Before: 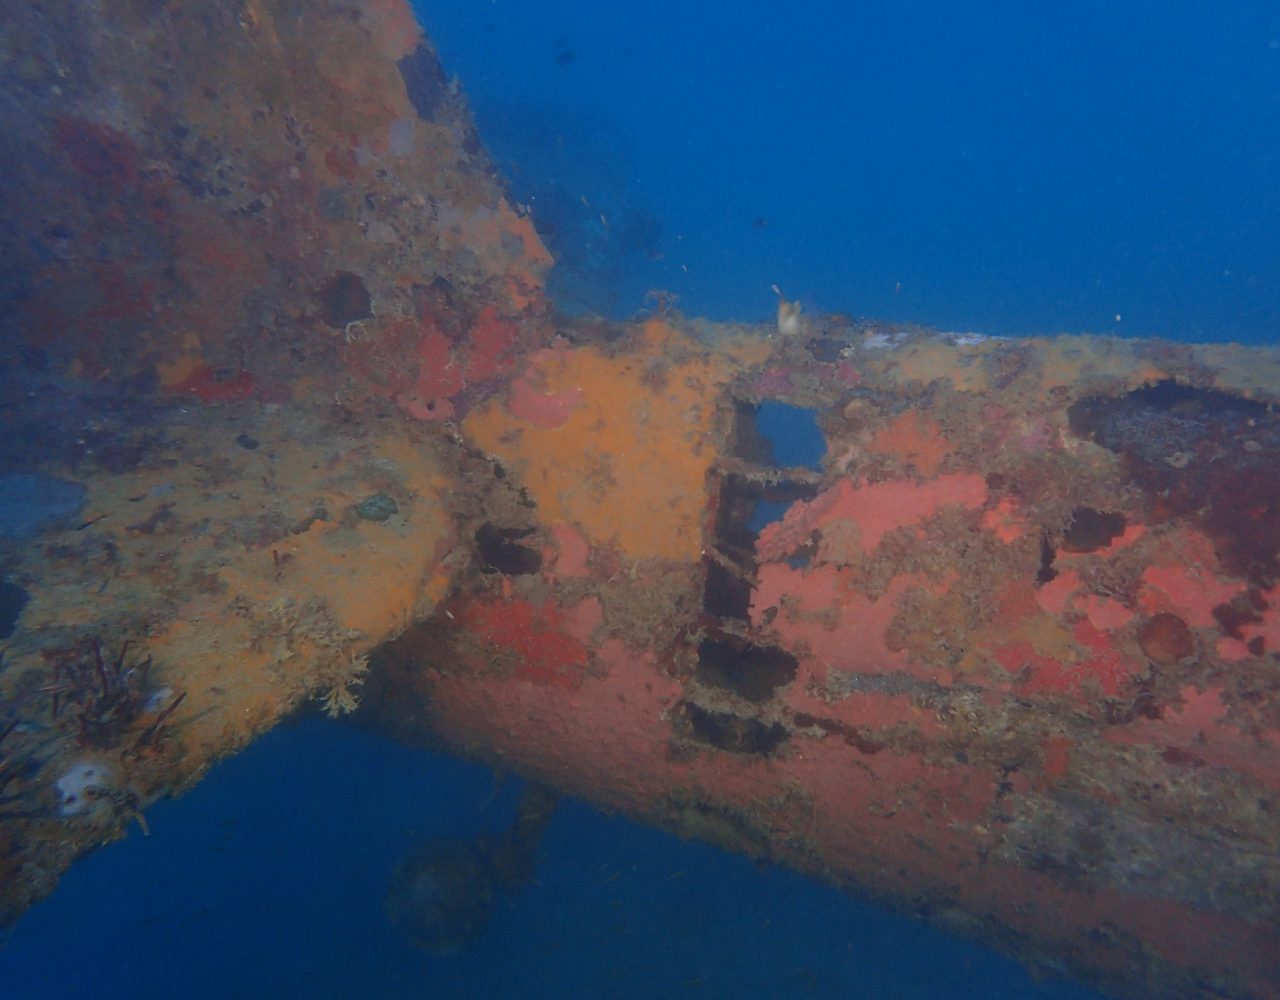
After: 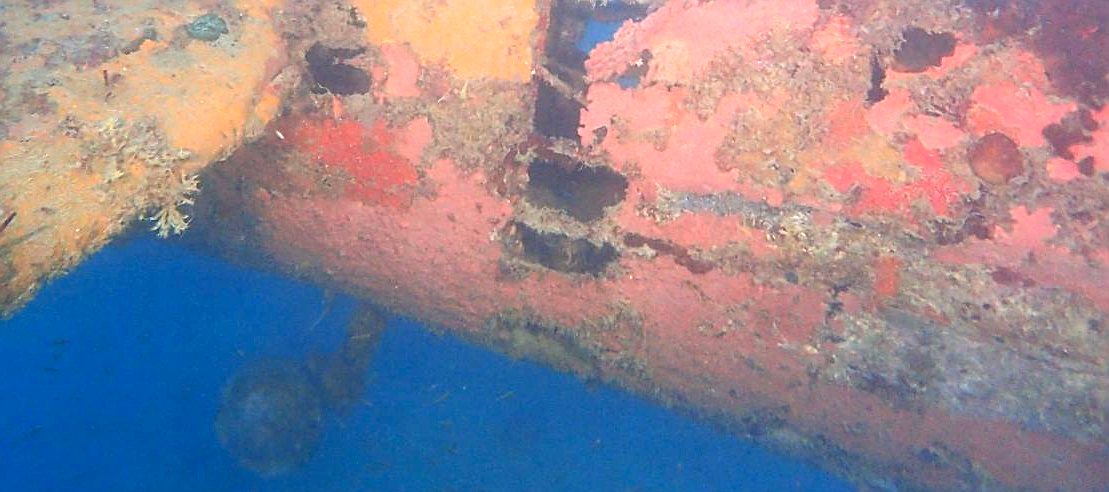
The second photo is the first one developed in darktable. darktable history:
sharpen: on, module defaults
exposure: black level correction 0.001, exposure 1.988 EV, compensate highlight preservation false
crop and rotate: left 13.282%, top 48.006%, bottom 2.723%
